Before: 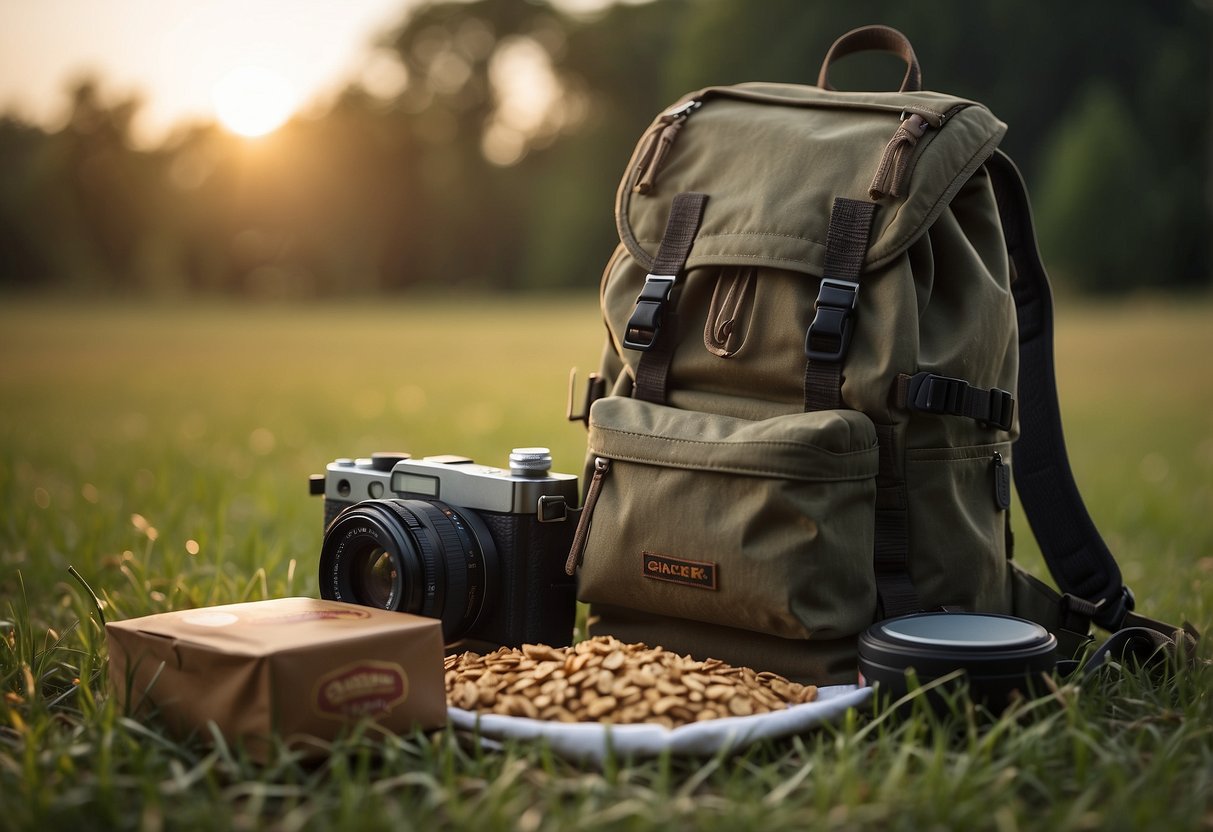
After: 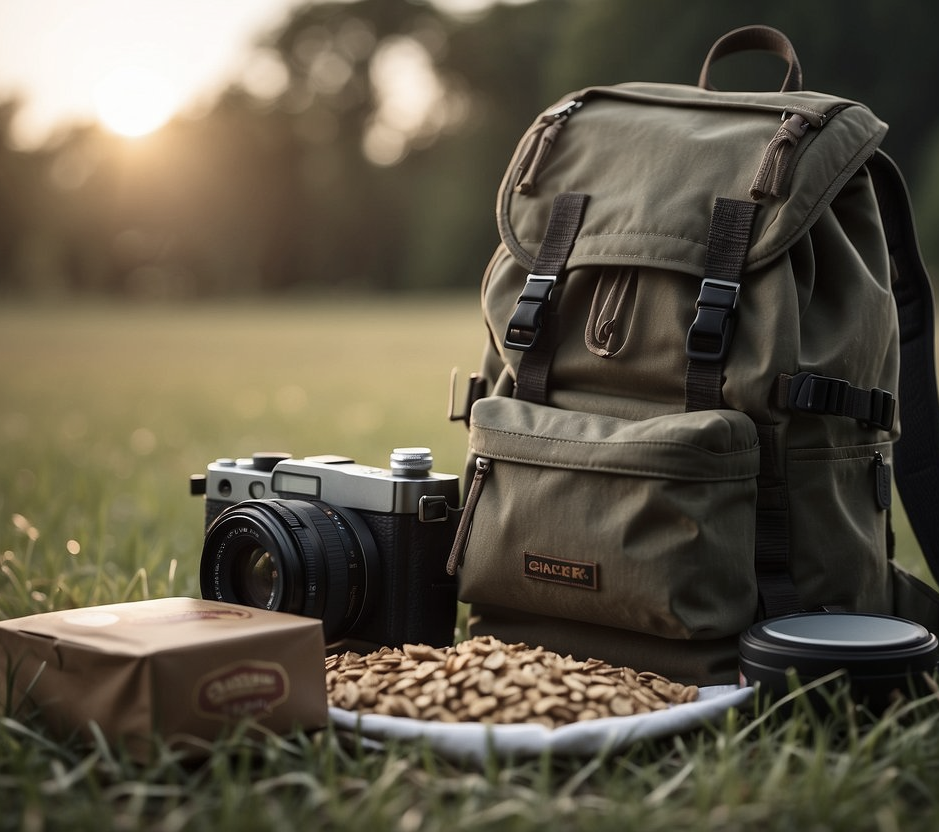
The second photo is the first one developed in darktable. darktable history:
contrast brightness saturation: contrast 0.1, saturation -0.36
crop: left 9.88%, right 12.664%
